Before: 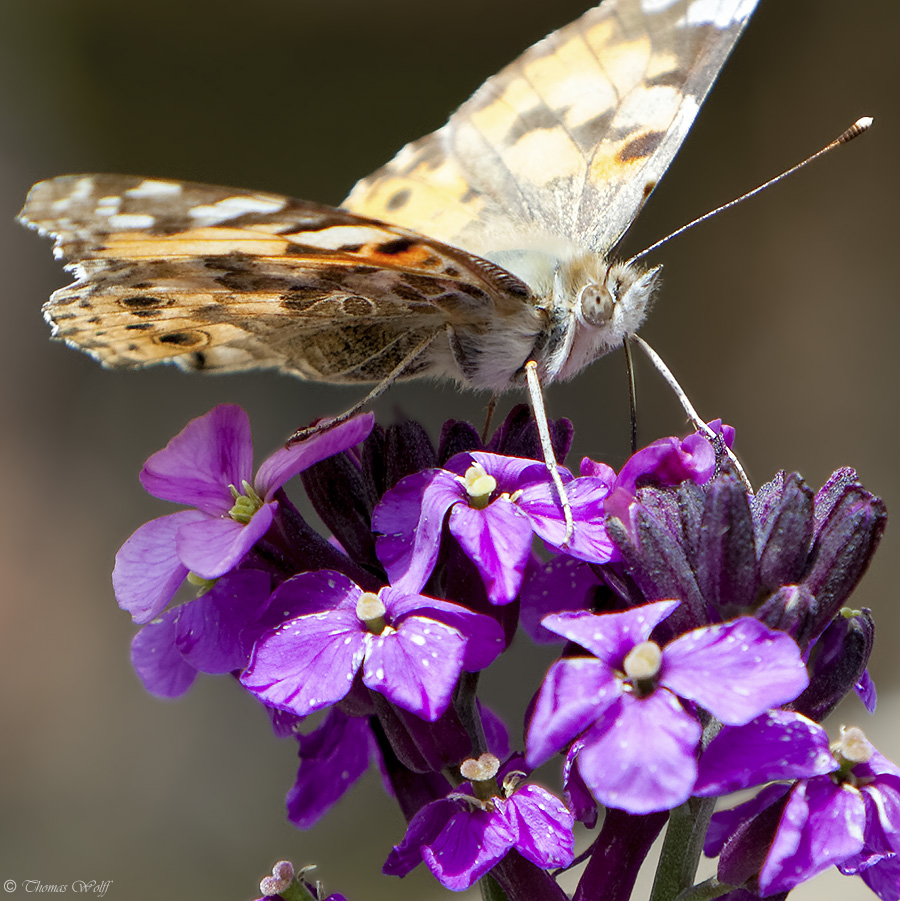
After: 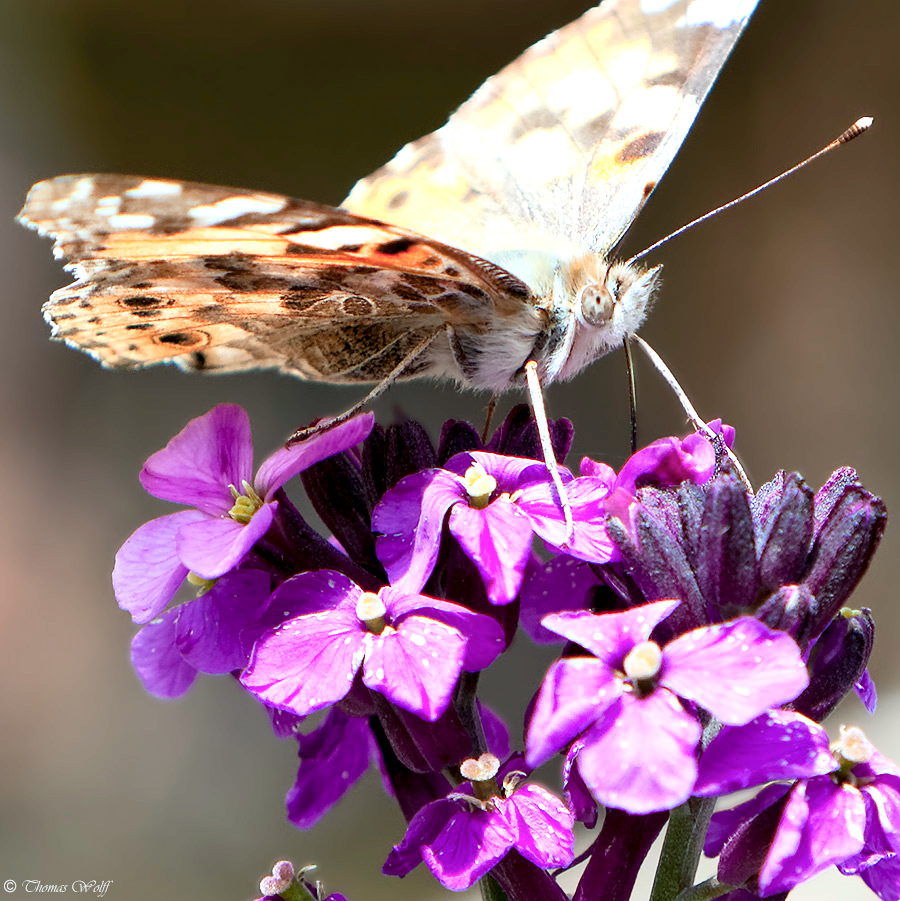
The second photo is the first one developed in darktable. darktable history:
white balance: red 0.976, blue 1.04
exposure: black level correction 0.001, exposure 0.5 EV, compensate exposure bias true, compensate highlight preservation false
contrast brightness saturation: contrast 0.15, brightness 0.05
color zones: curves: ch1 [(0, 0.469) (0.072, 0.457) (0.243, 0.494) (0.429, 0.5) (0.571, 0.5) (0.714, 0.5) (0.857, 0.5) (1, 0.469)]; ch2 [(0, 0.499) (0.143, 0.467) (0.242, 0.436) (0.429, 0.493) (0.571, 0.5) (0.714, 0.5) (0.857, 0.5) (1, 0.499)]
rotate and perspective: crop left 0, crop top 0
